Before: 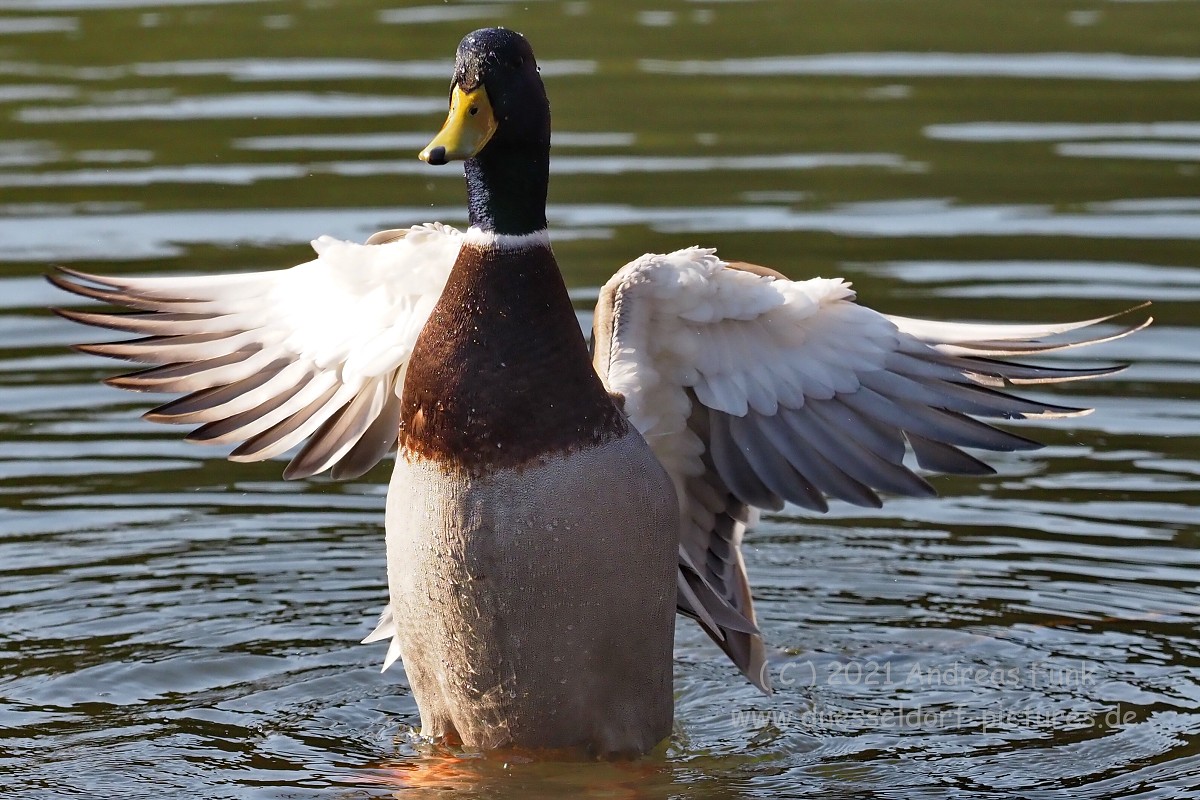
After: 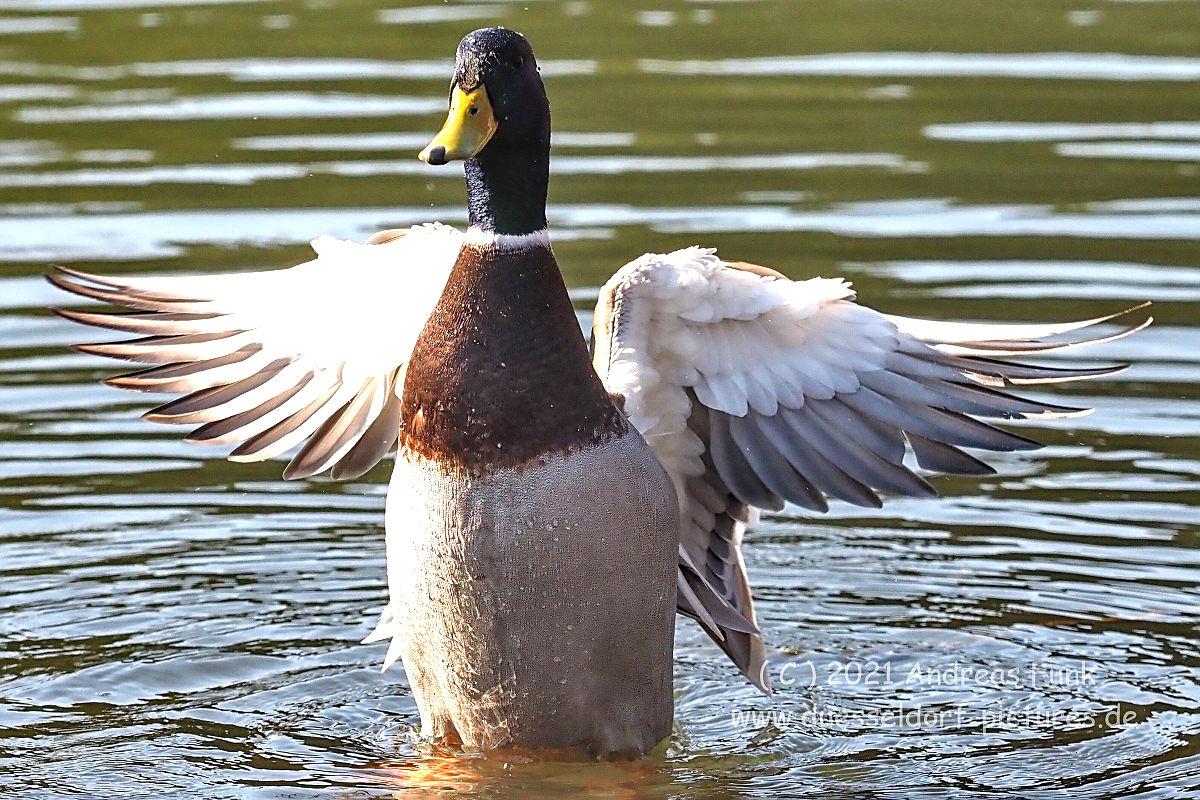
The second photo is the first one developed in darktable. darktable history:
exposure: black level correction 0, exposure 0.89 EV, compensate highlight preservation false
local contrast: on, module defaults
sharpen: on, module defaults
